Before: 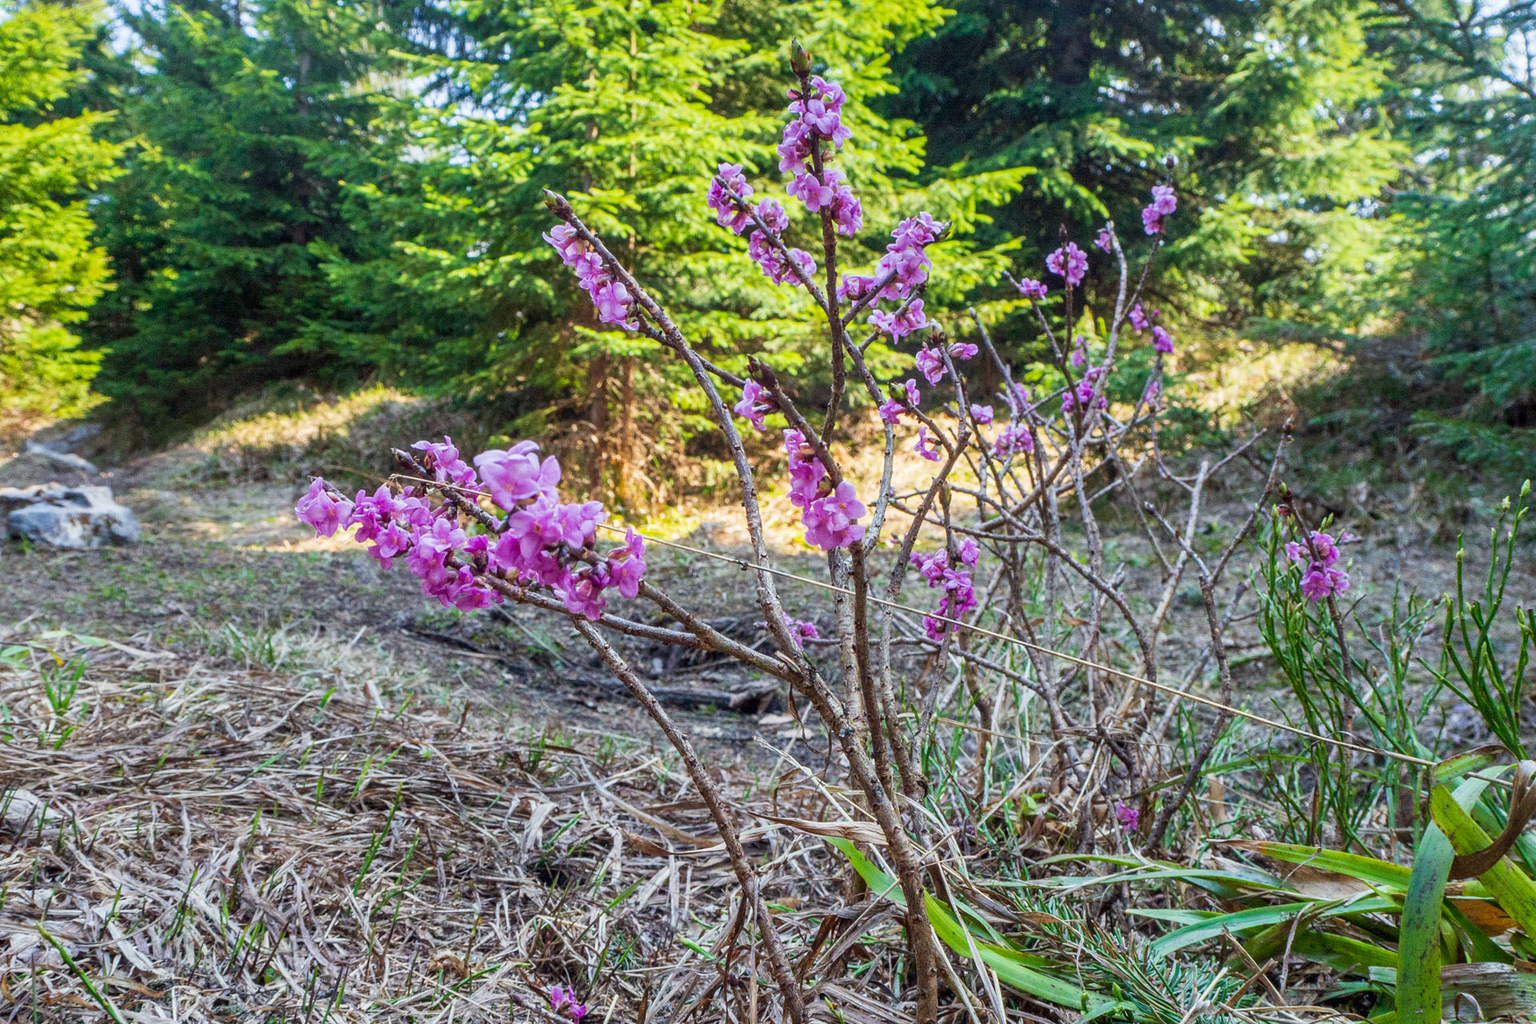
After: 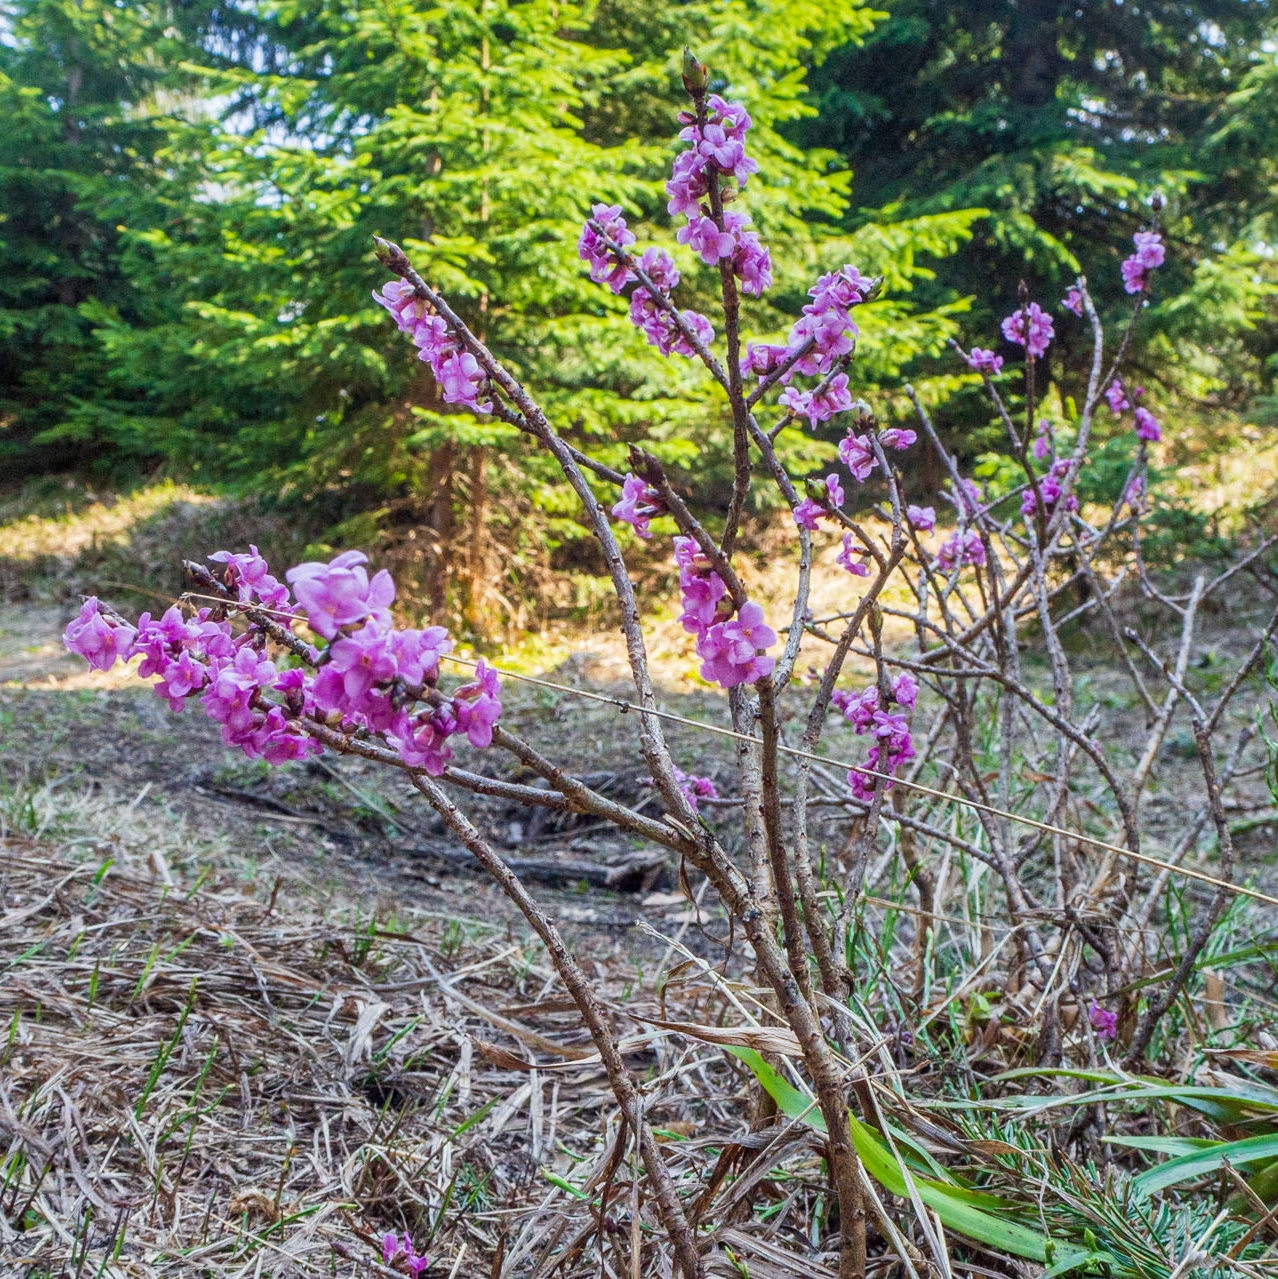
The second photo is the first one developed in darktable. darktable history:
crop and rotate: left 15.975%, right 17.448%
shadows and highlights: radius 126.24, shadows 21.05, highlights -22.88, low approximation 0.01
